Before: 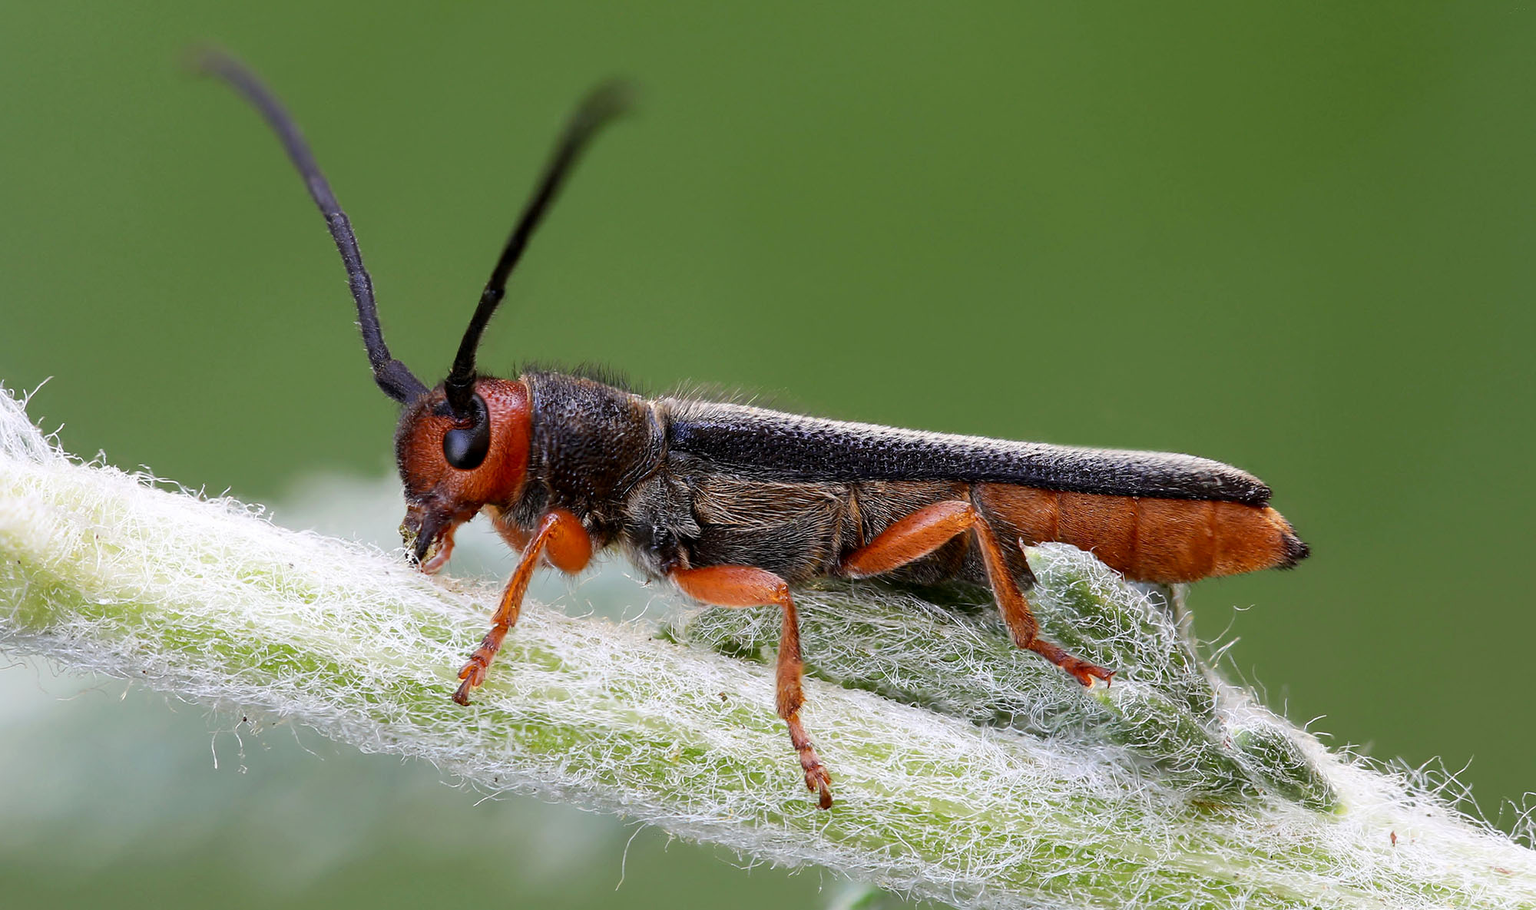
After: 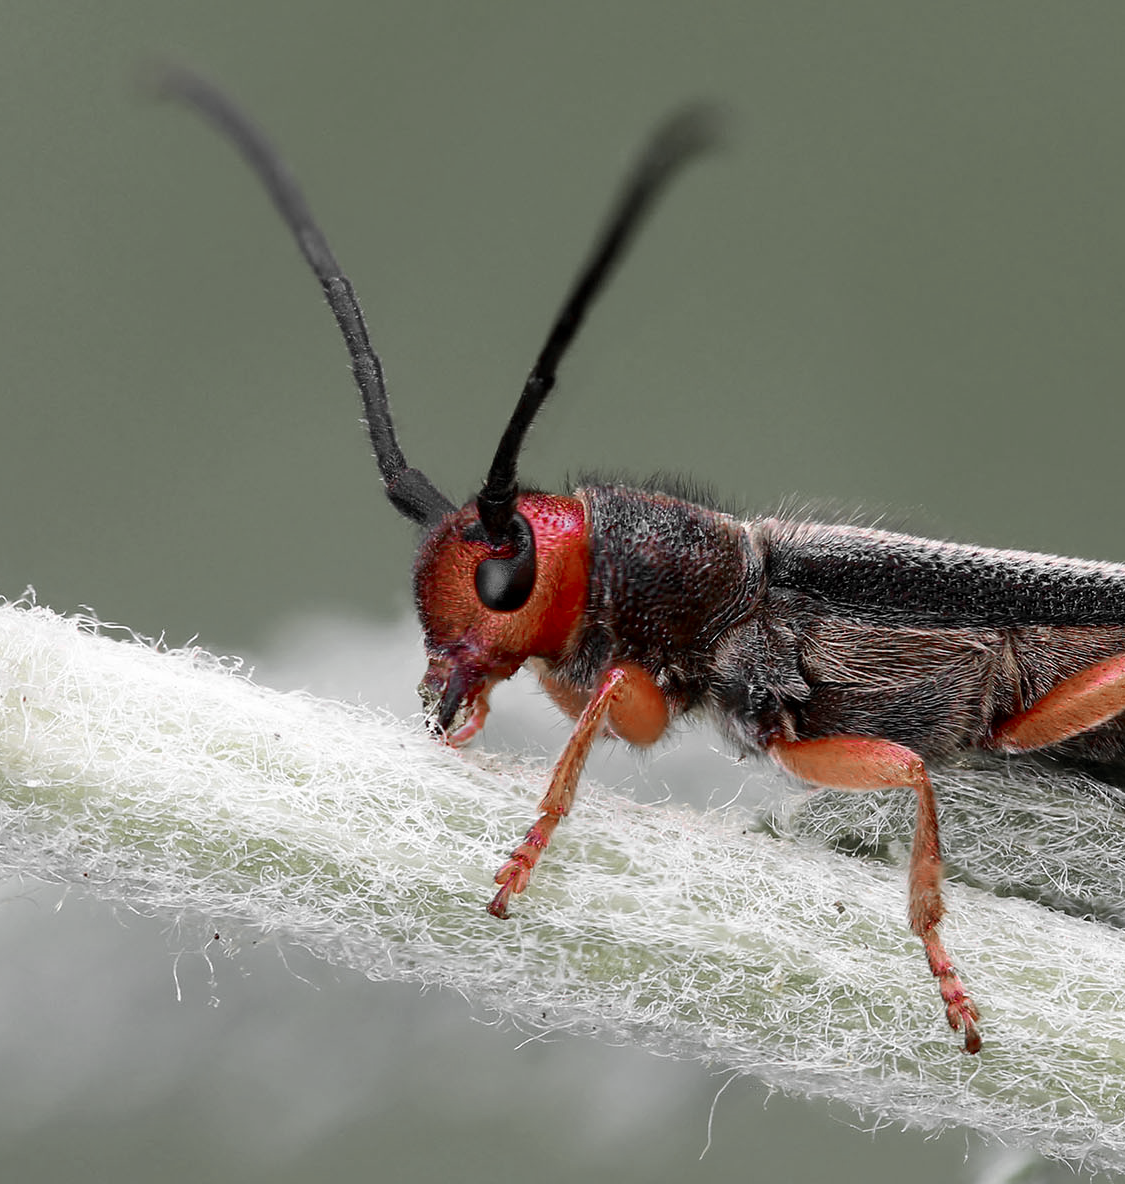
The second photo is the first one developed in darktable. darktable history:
crop: left 5.114%, right 38.589%
color zones: curves: ch1 [(0, 0.831) (0.08, 0.771) (0.157, 0.268) (0.241, 0.207) (0.562, -0.005) (0.714, -0.013) (0.876, 0.01) (1, 0.831)]
